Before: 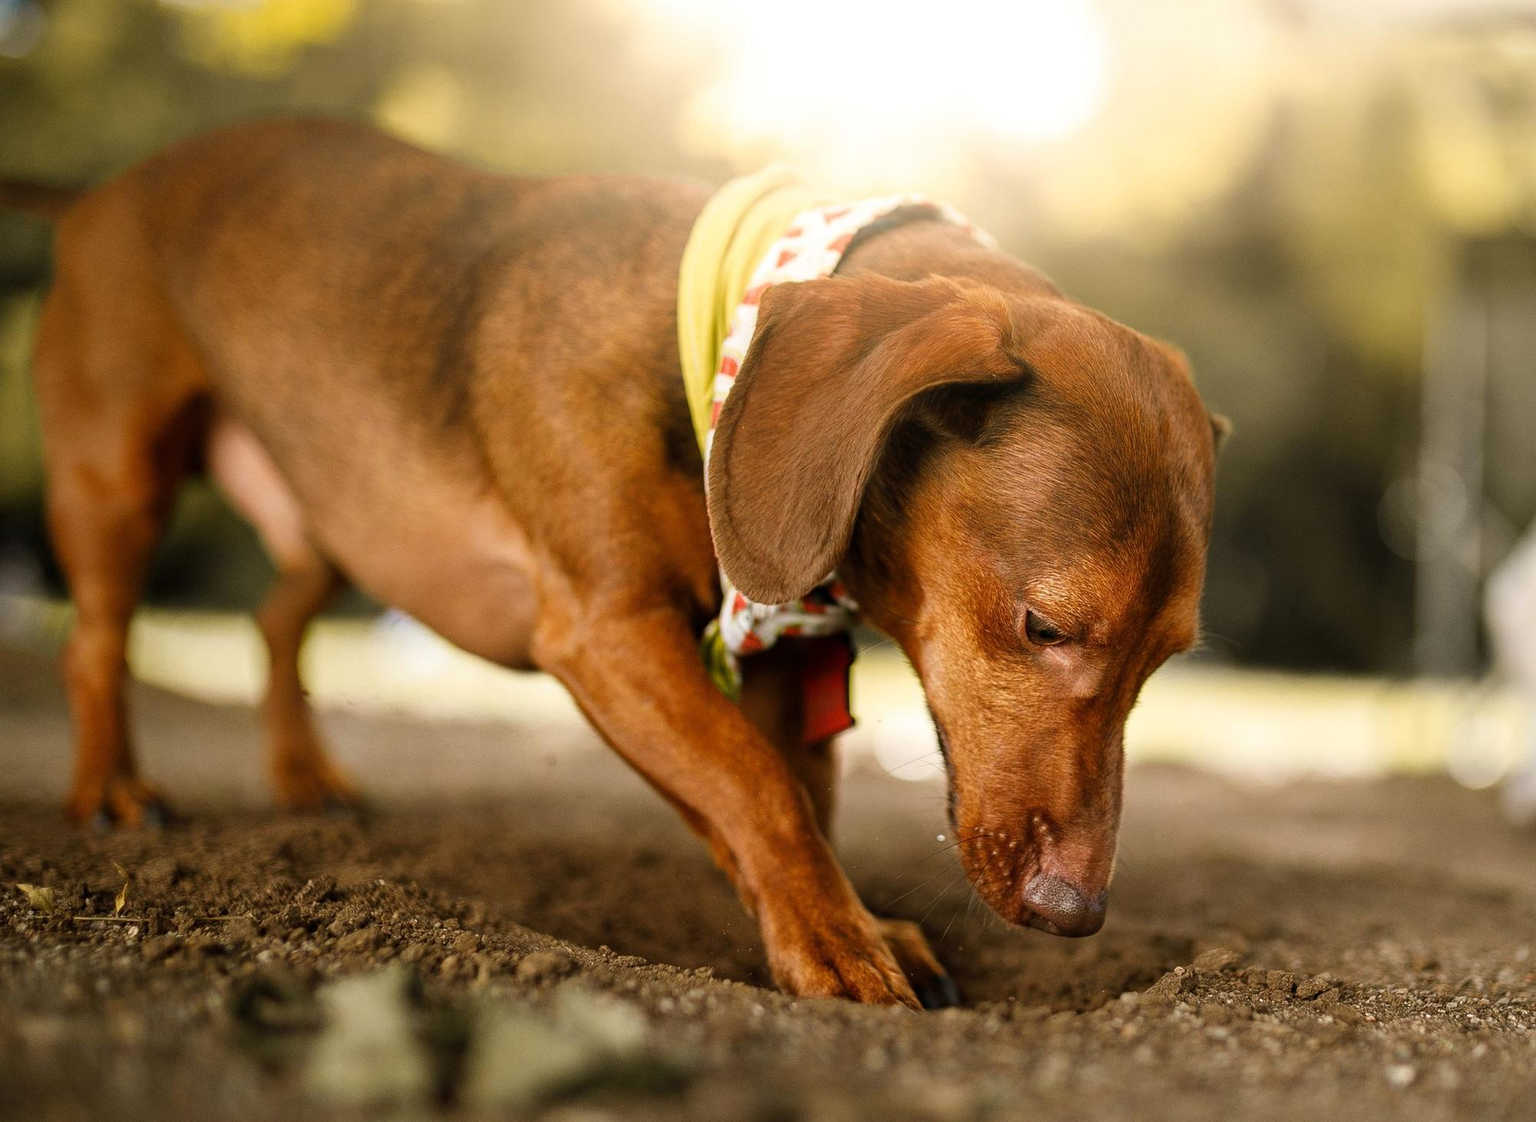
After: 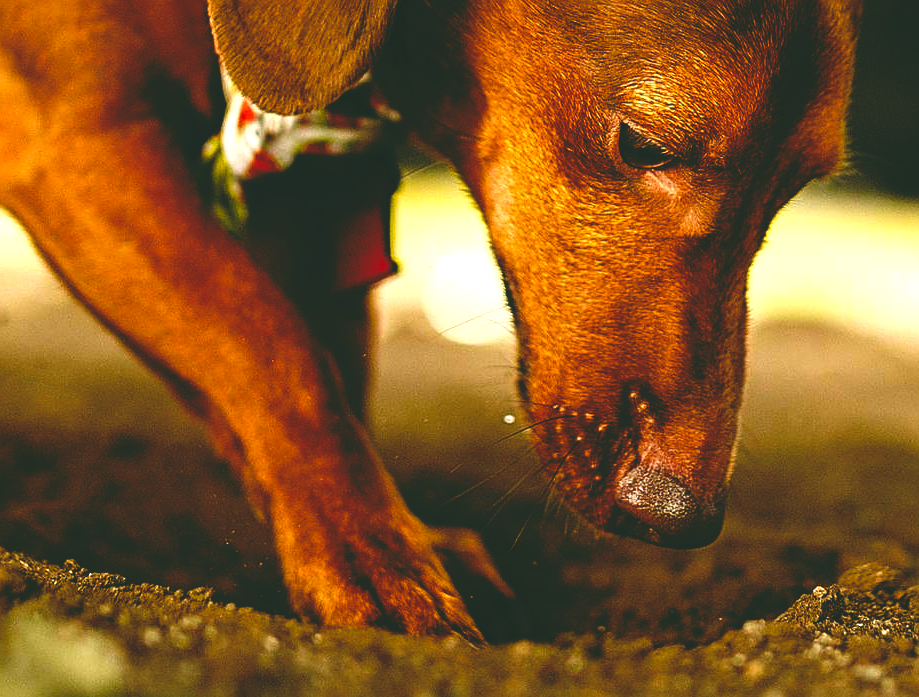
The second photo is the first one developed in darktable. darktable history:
color correction: highlights a* -0.495, highlights b* 9.45, shadows a* -8.95, shadows b* 1.17
exposure: exposure 0.609 EV, compensate highlight preservation false
crop: left 35.813%, top 46.043%, right 18.197%, bottom 6.183%
sharpen: on, module defaults
color balance rgb: power › hue 75.37°, perceptual saturation grading › global saturation 20%, perceptual saturation grading › highlights -13.993%, perceptual saturation grading › shadows 50.201%, global vibrance 20%
base curve: curves: ch0 [(0, 0.02) (0.083, 0.036) (1, 1)], preserve colors none
local contrast: mode bilateral grid, contrast 100, coarseness 100, detail 90%, midtone range 0.2
